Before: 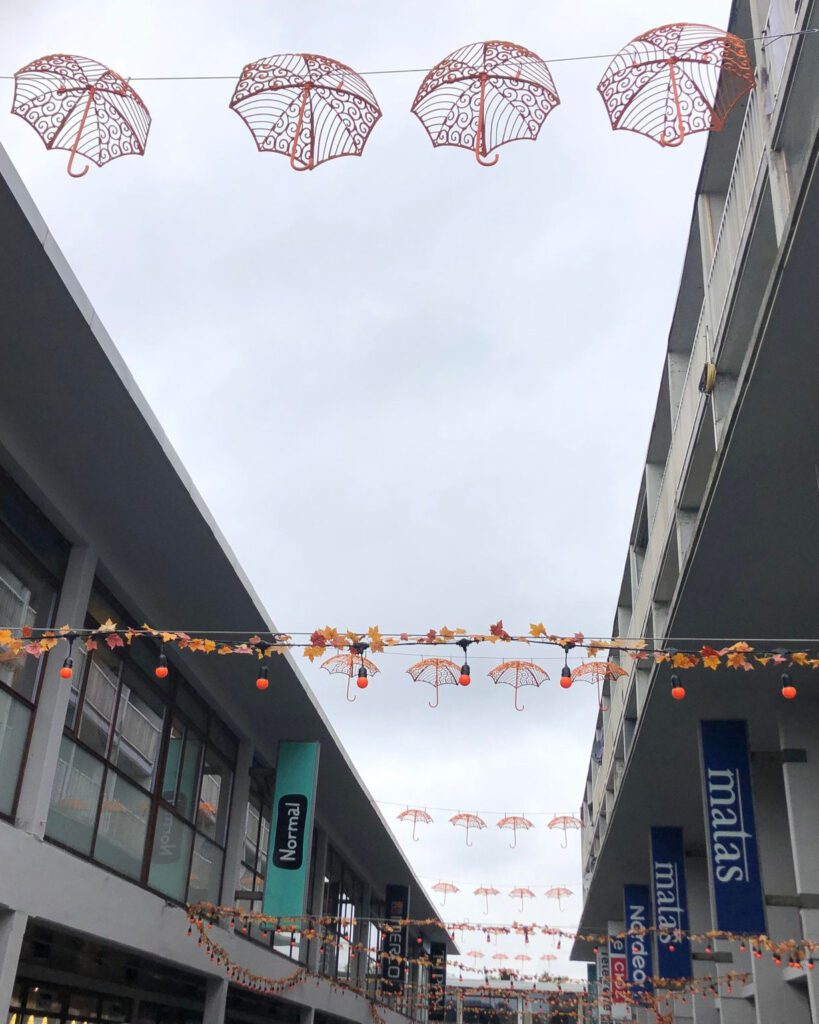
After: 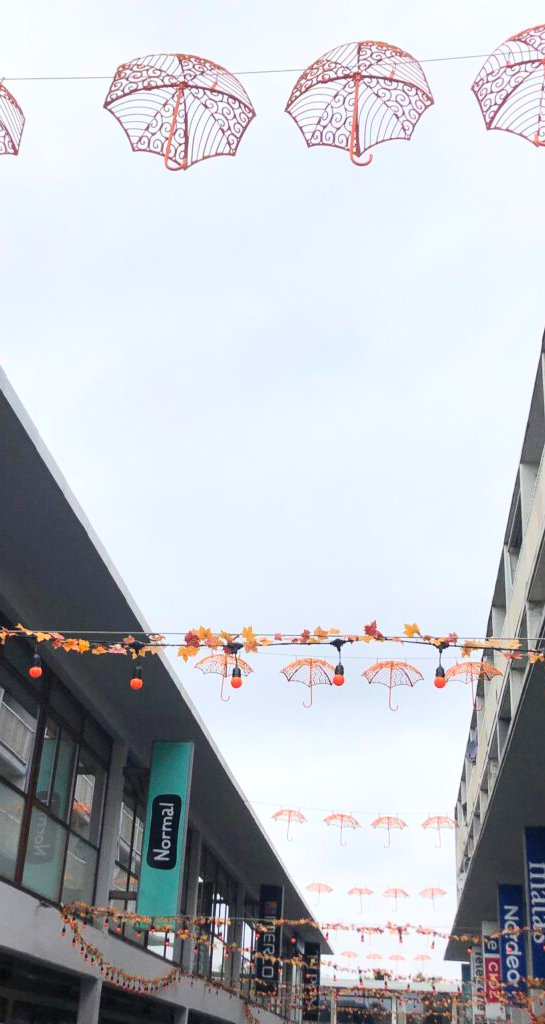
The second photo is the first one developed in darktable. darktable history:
contrast brightness saturation: contrast 0.2, brightness 0.16, saturation 0.22
crop: left 15.419%, right 17.914%
